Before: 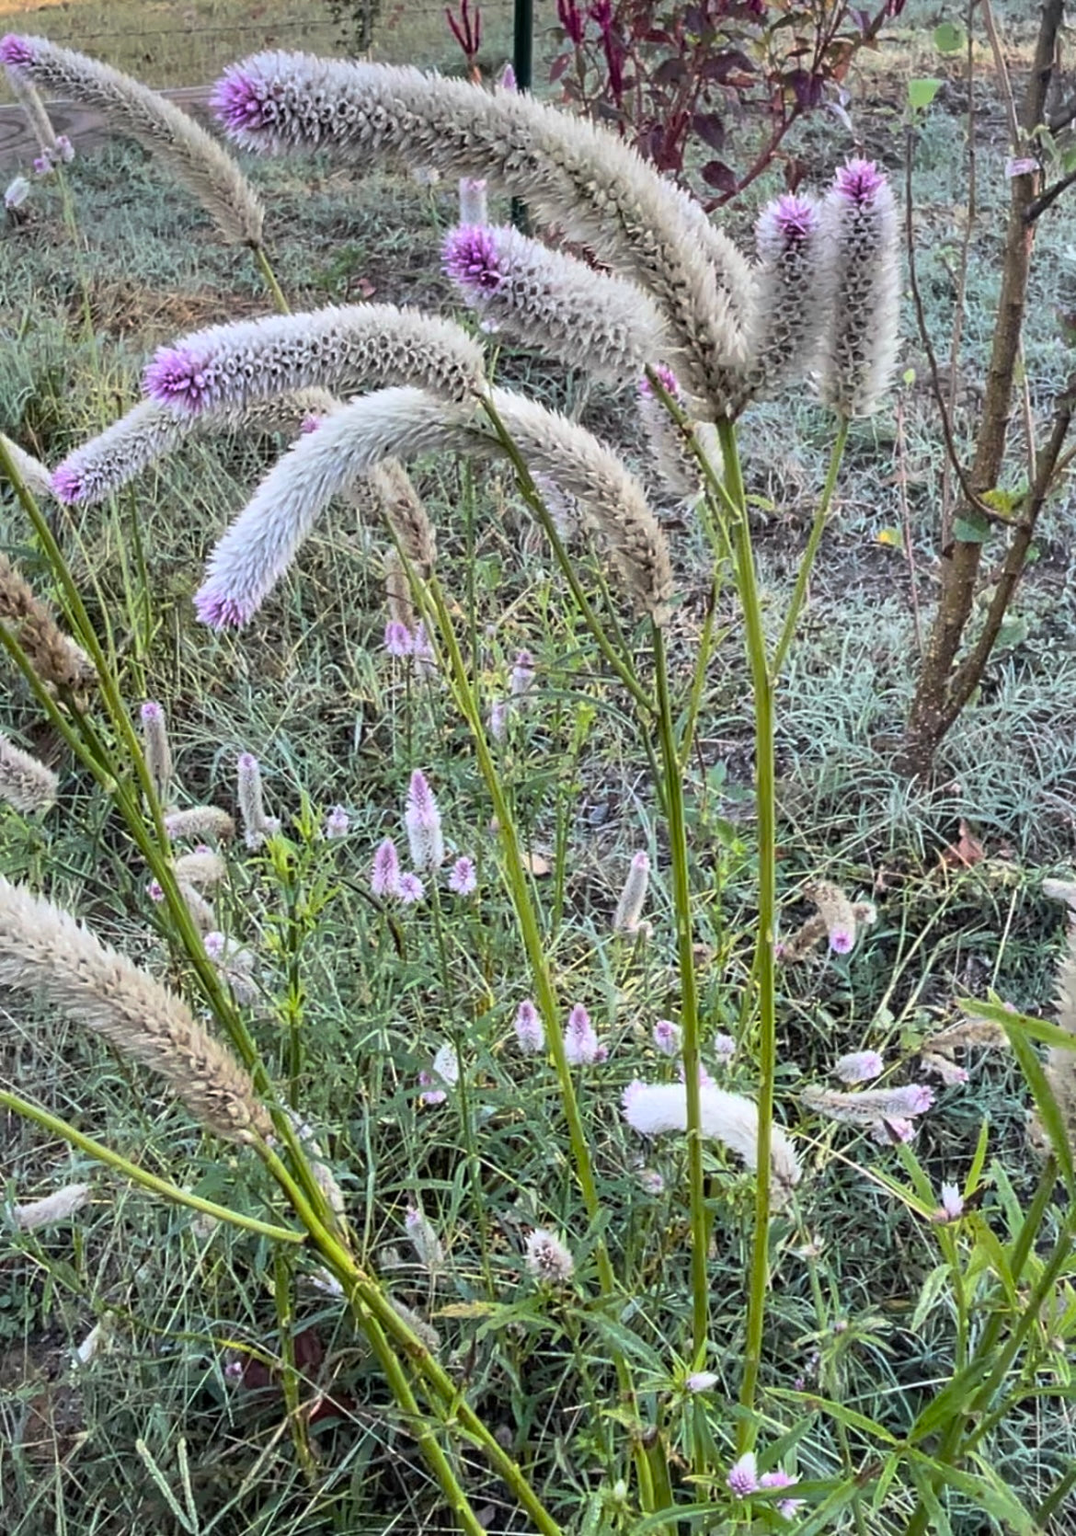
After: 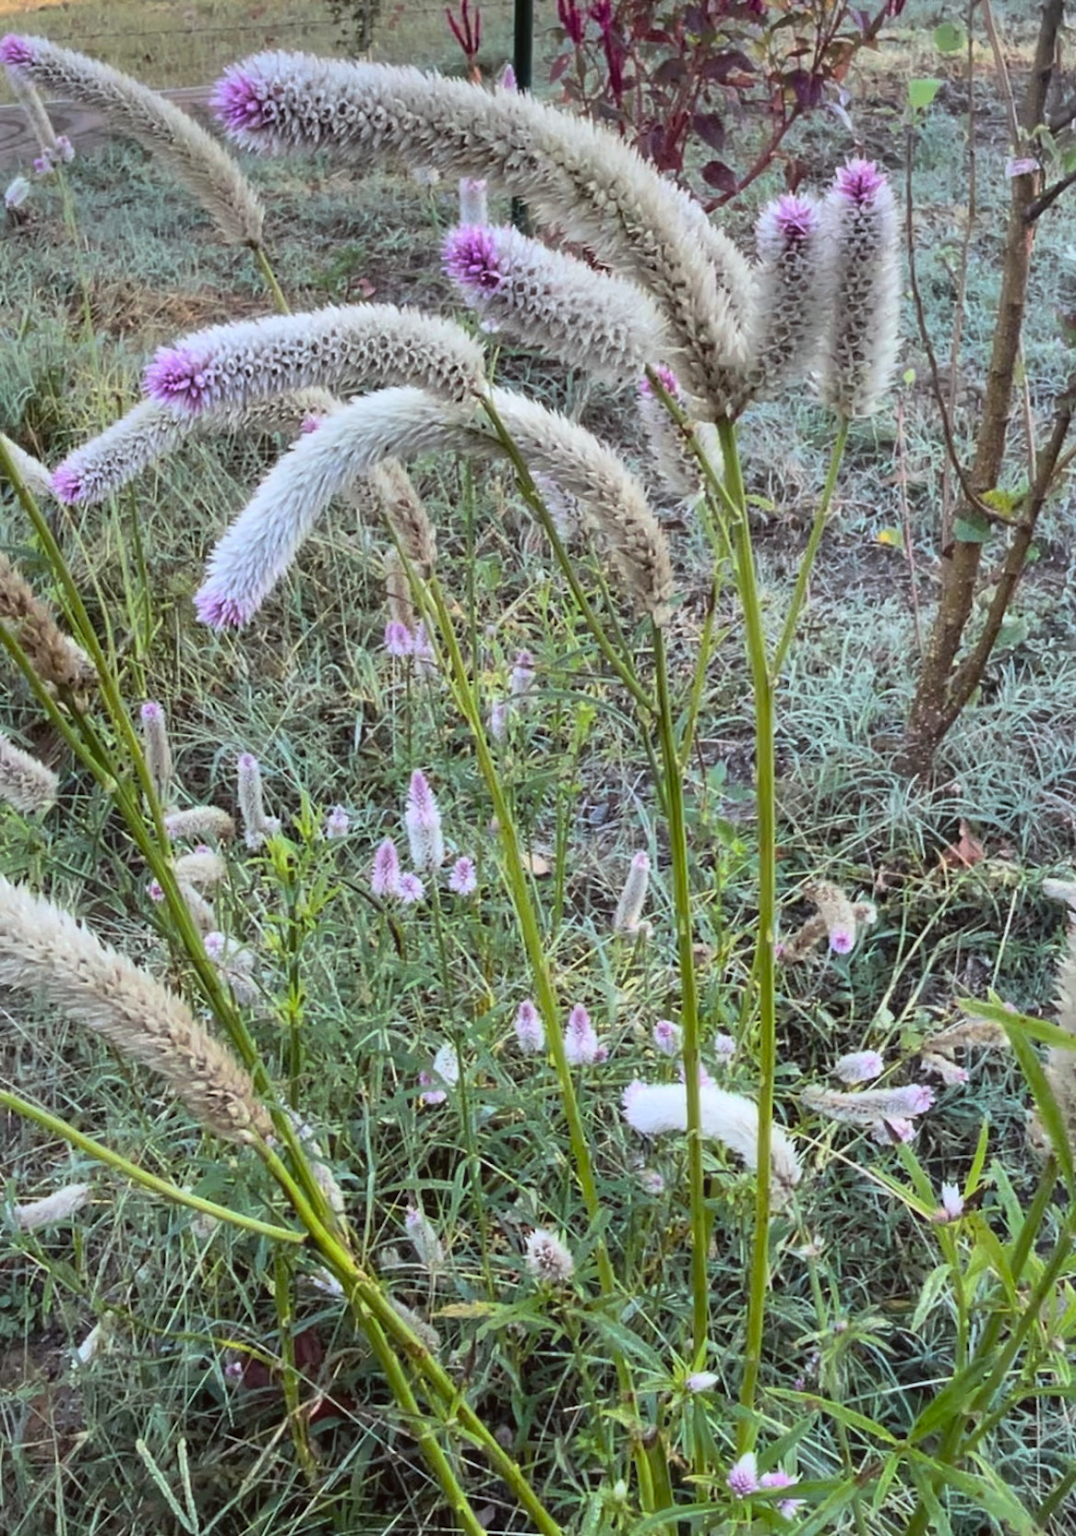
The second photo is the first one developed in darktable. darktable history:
contrast equalizer: octaves 7, y [[0.502, 0.505, 0.512, 0.529, 0.564, 0.588], [0.5 ×6], [0.502, 0.505, 0.512, 0.529, 0.564, 0.588], [0, 0.001, 0.001, 0.004, 0.008, 0.011], [0, 0.001, 0.001, 0.004, 0.008, 0.011]], mix -1
color correction: highlights a* -2.73, highlights b* -2.09, shadows a* 2.41, shadows b* 2.73
rotate and perspective: automatic cropping original format, crop left 0, crop top 0
